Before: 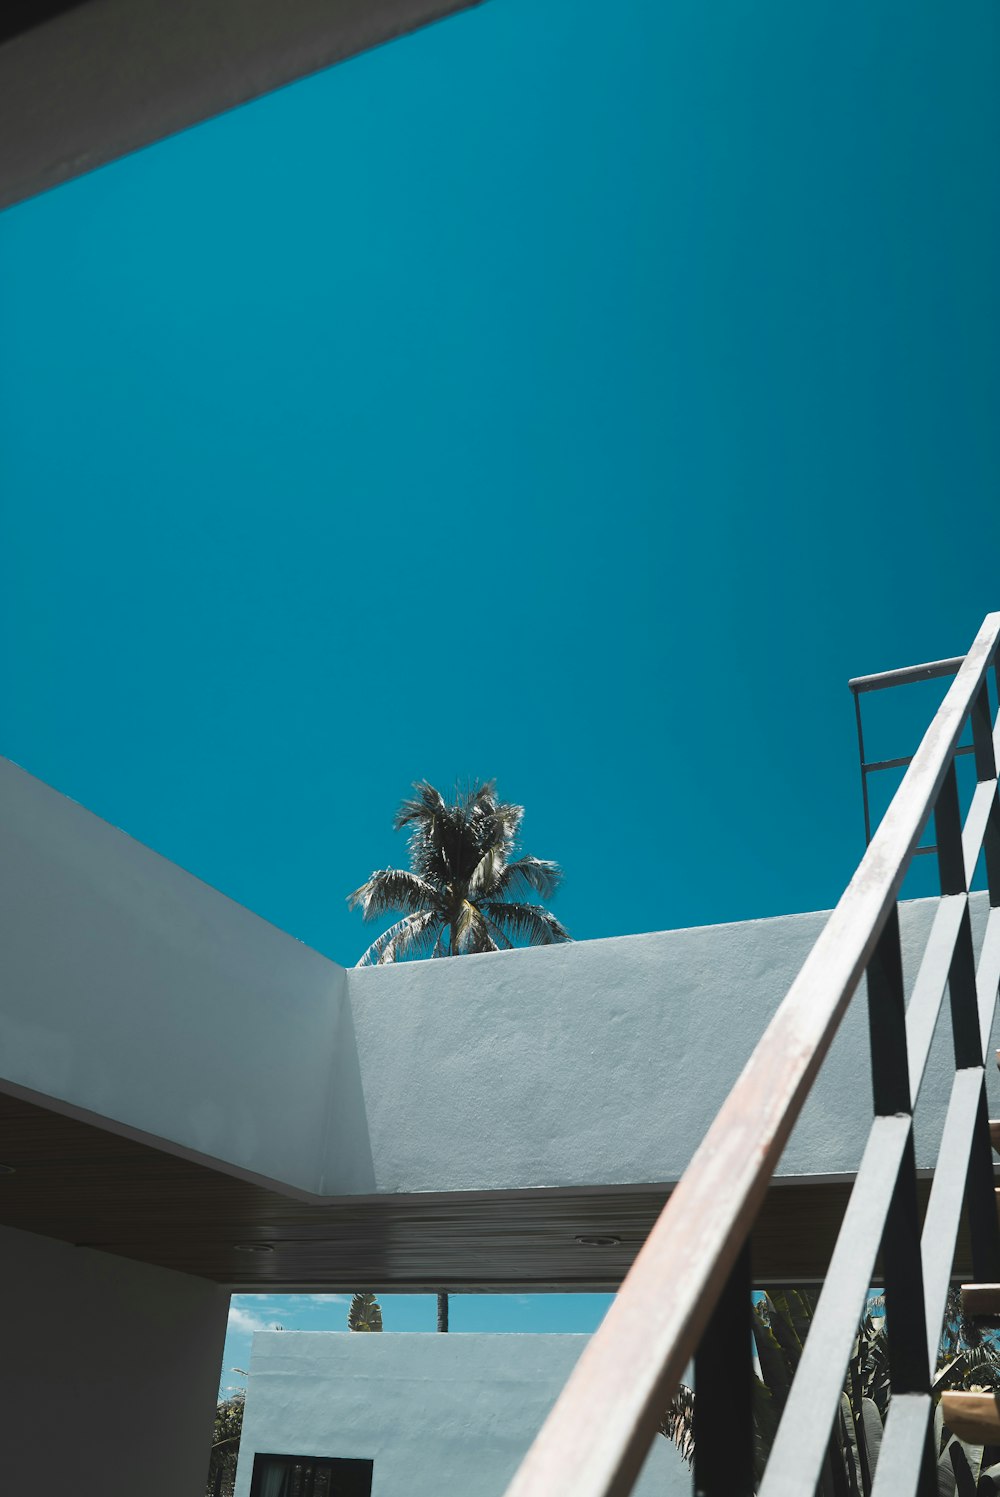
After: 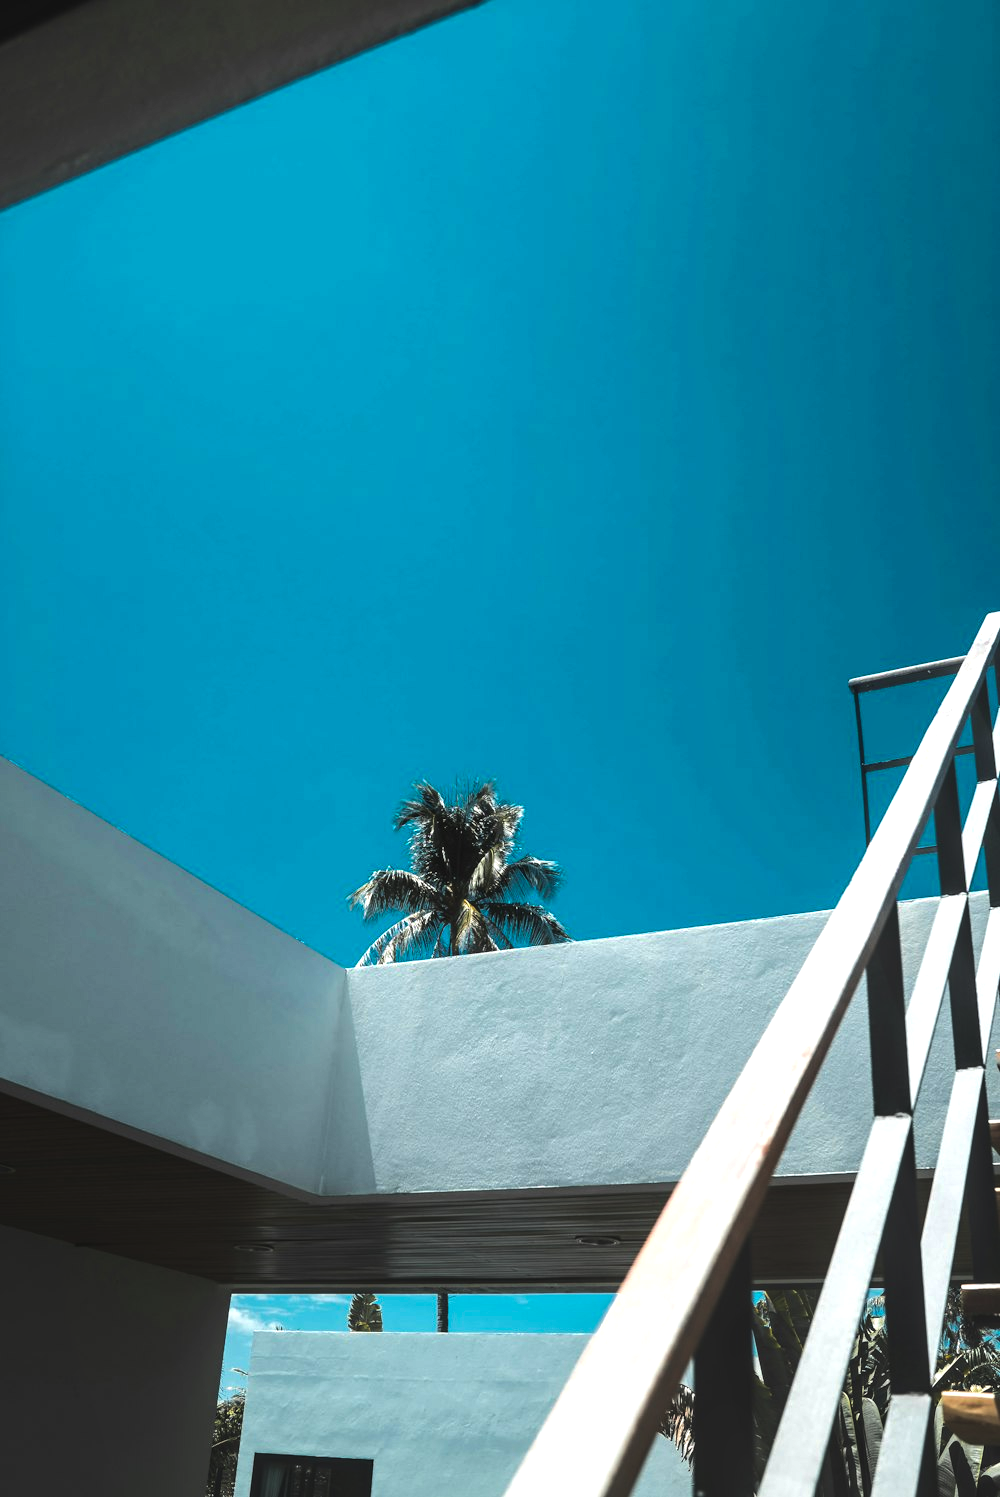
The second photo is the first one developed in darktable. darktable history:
local contrast: on, module defaults
color balance rgb: global offset › luminance 0.71%, perceptual saturation grading › global saturation -11.5%, perceptual brilliance grading › highlights 17.77%, perceptual brilliance grading › mid-tones 31.71%, perceptual brilliance grading › shadows -31.01%, global vibrance 50%
